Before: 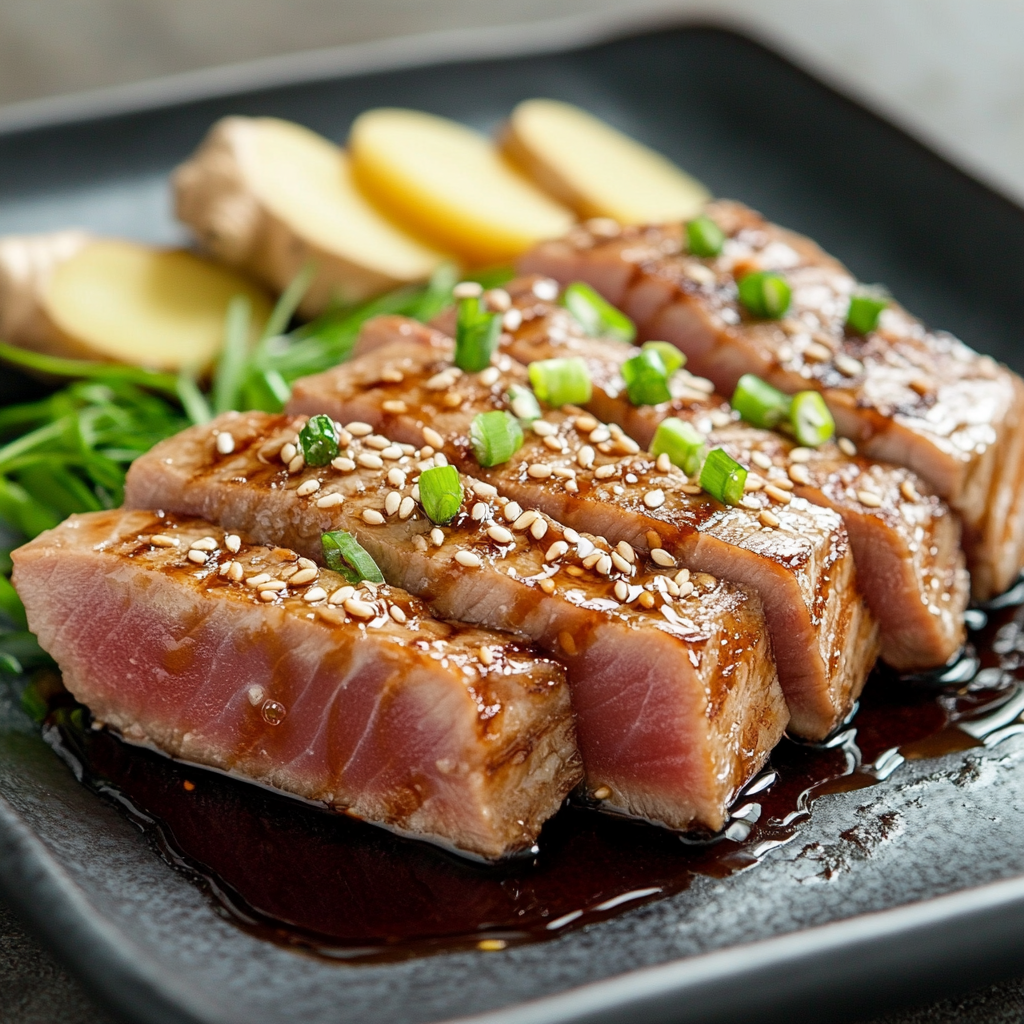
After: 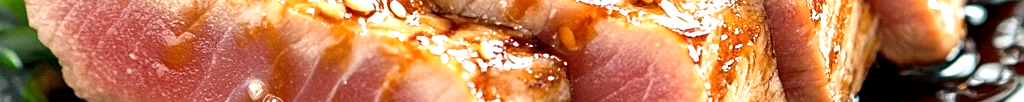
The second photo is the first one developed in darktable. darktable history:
base curve: exposure shift 0, preserve colors none
sharpen: amount 0.2
exposure: black level correction 0.001, exposure 1.129 EV, compensate exposure bias true, compensate highlight preservation false
crop and rotate: top 59.084%, bottom 30.916%
